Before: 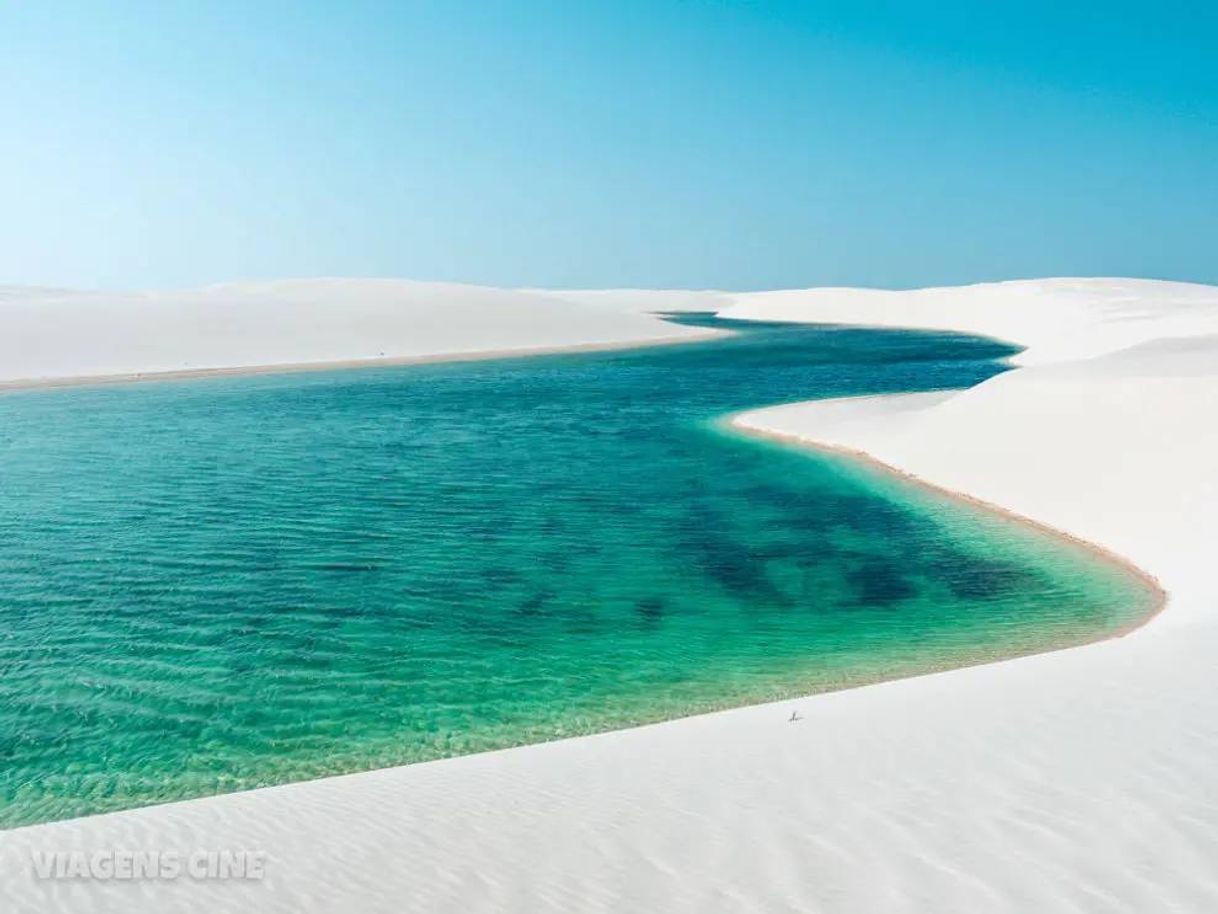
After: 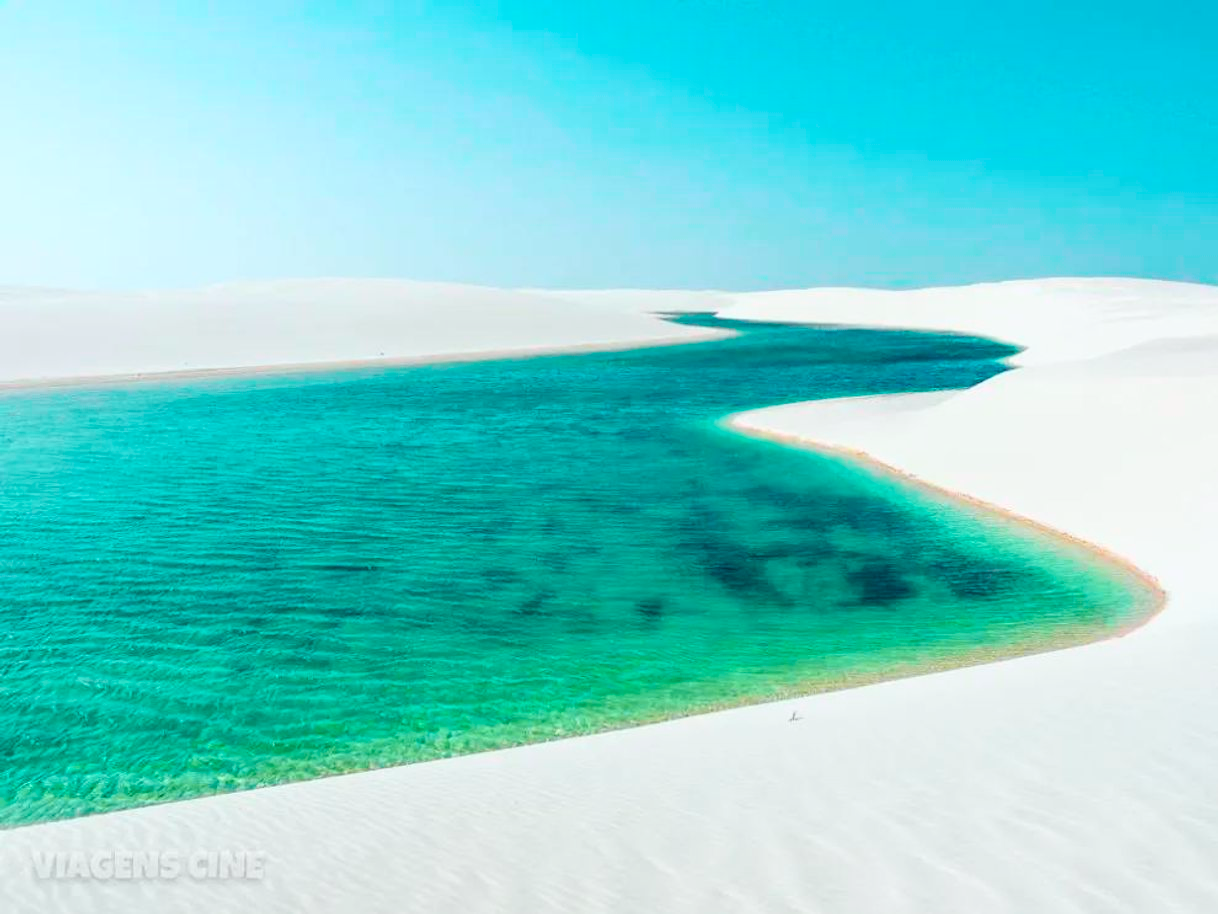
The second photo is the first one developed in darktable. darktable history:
tone curve: curves: ch0 [(0, 0) (0.051, 0.021) (0.11, 0.069) (0.25, 0.268) (0.427, 0.504) (0.715, 0.788) (0.908, 0.946) (1, 1)]; ch1 [(0, 0) (0.35, 0.29) (0.417, 0.352) (0.442, 0.421) (0.483, 0.474) (0.494, 0.485) (0.504, 0.501) (0.536, 0.551) (0.566, 0.596) (1, 1)]; ch2 [(0, 0) (0.48, 0.48) (0.504, 0.5) (0.53, 0.528) (0.554, 0.584) (0.642, 0.684) (0.824, 0.815) (1, 1)], color space Lab, independent channels, preserve colors none
